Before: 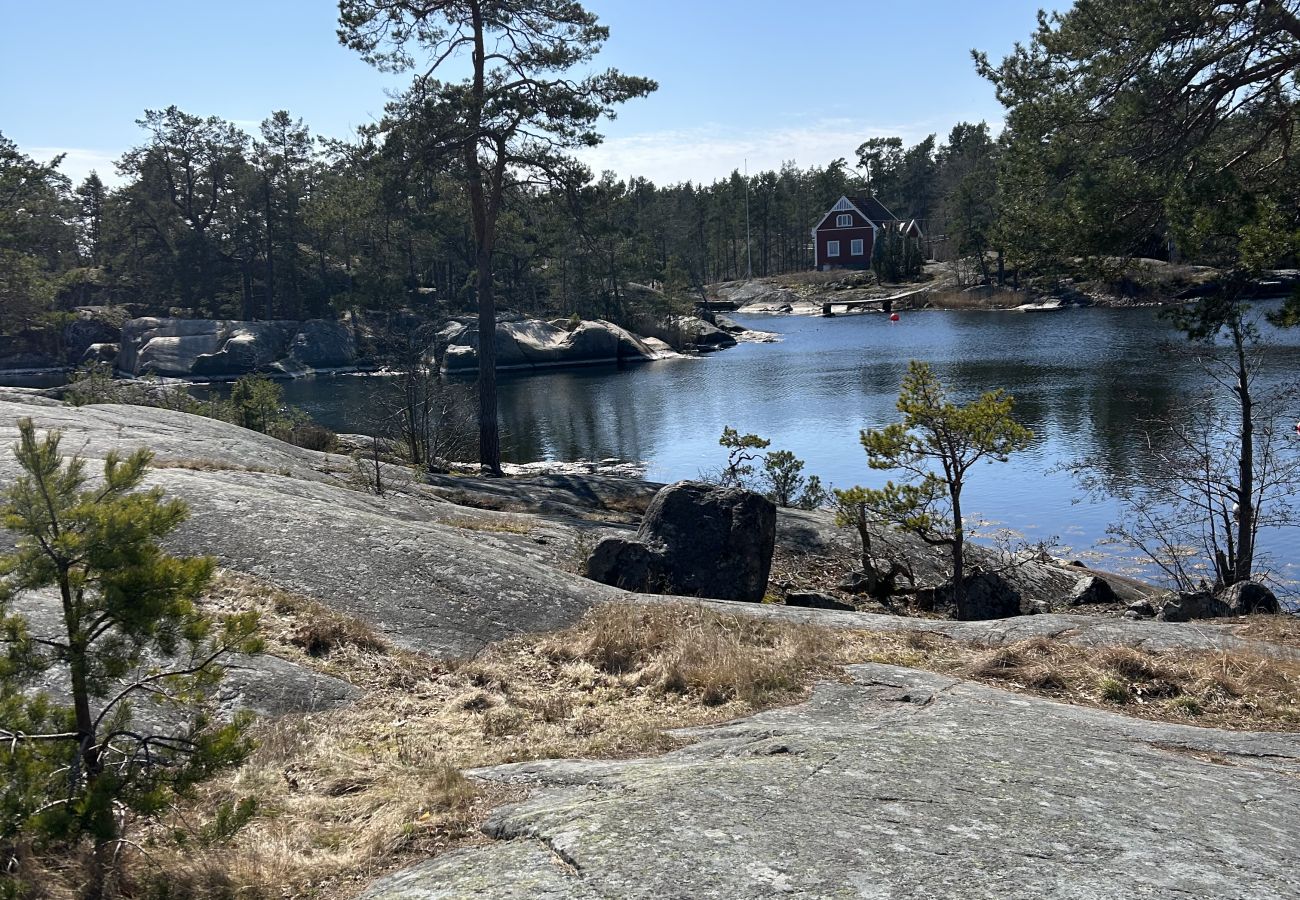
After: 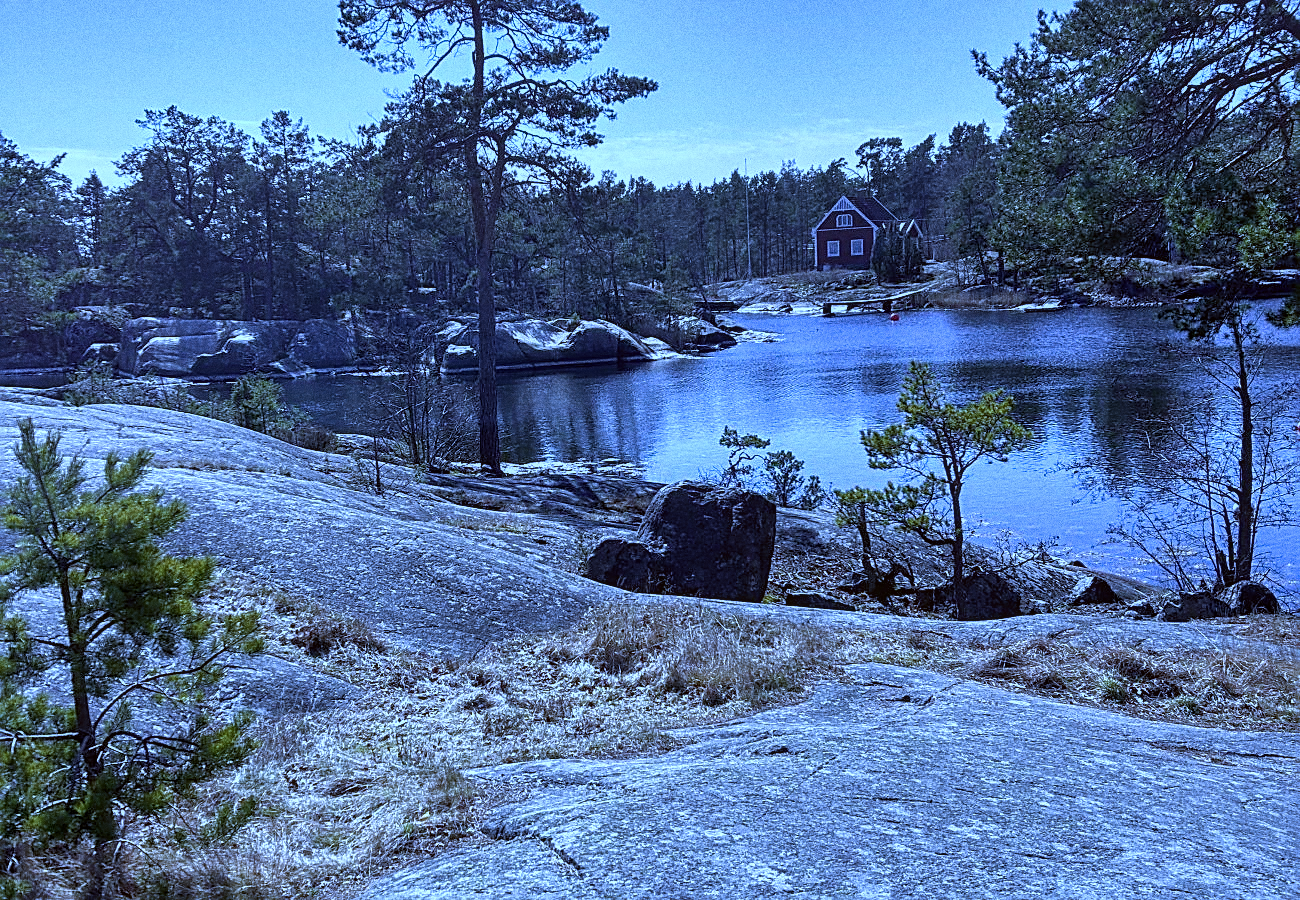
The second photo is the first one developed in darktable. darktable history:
grain: coarseness 0.09 ISO, strength 40%
velvia: on, module defaults
local contrast: detail 117%
color correction: highlights a* -2.73, highlights b* -2.09, shadows a* 2.41, shadows b* 2.73
white balance: red 0.766, blue 1.537
sharpen: amount 0.6
shadows and highlights: highlights color adjustment 0%, low approximation 0.01, soften with gaussian
